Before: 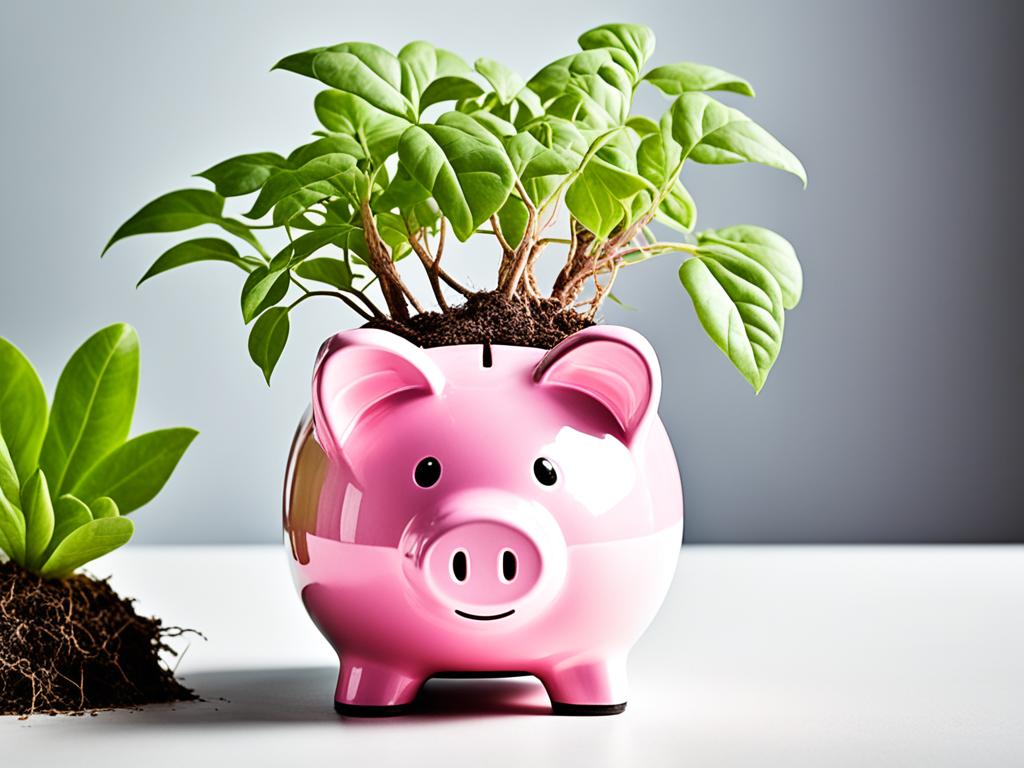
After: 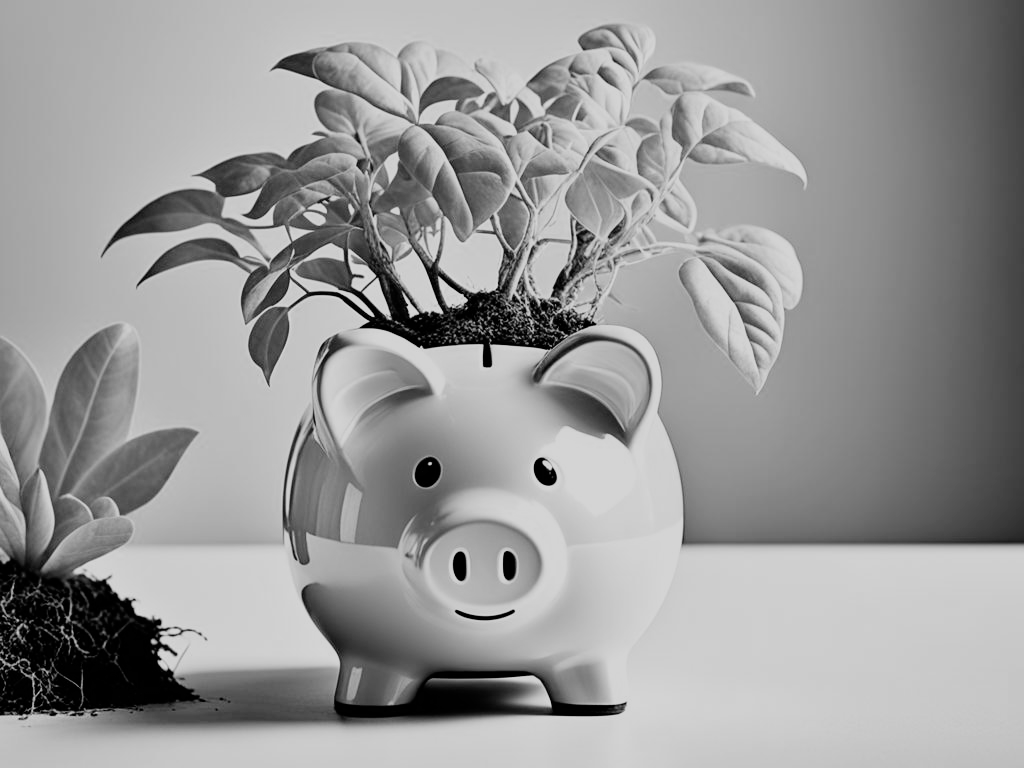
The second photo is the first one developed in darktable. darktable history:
monochrome: on, module defaults
filmic rgb: black relative exposure -7.65 EV, white relative exposure 4.56 EV, hardness 3.61, color science v6 (2022)
